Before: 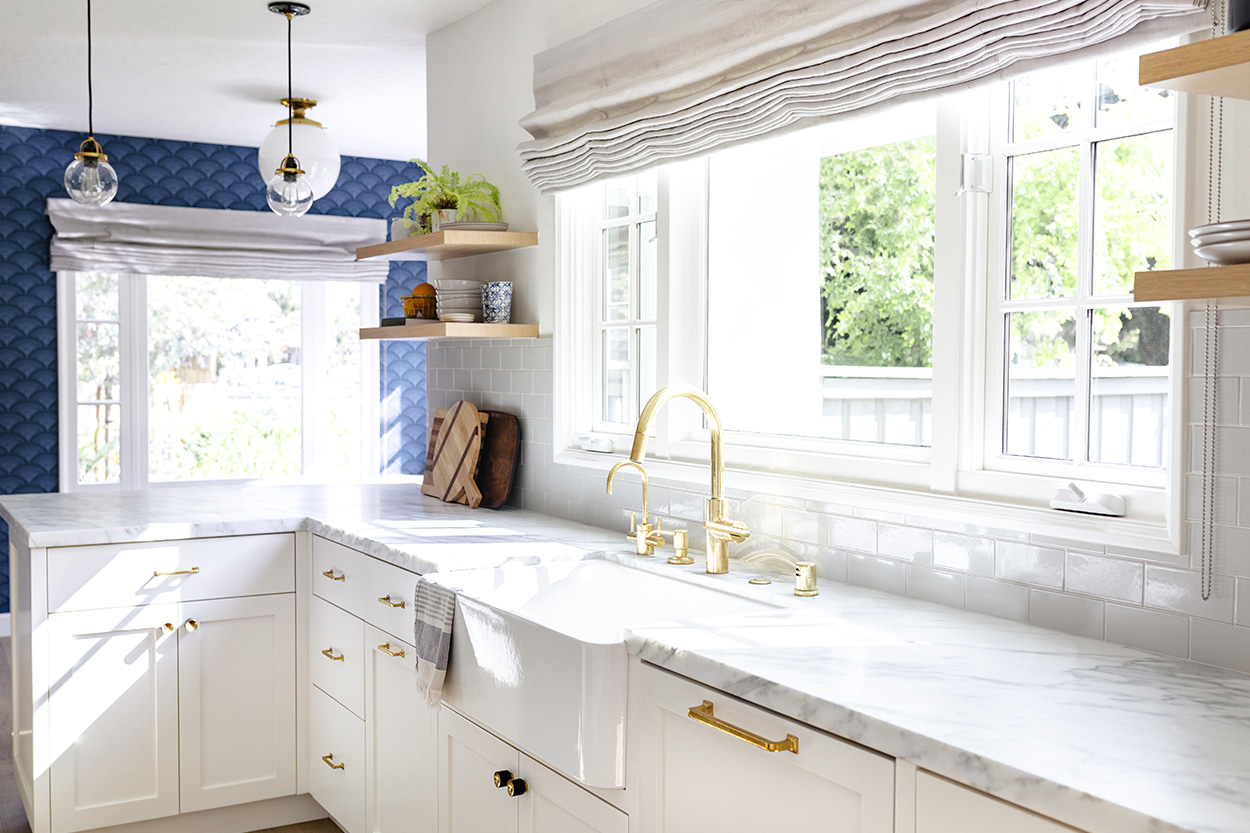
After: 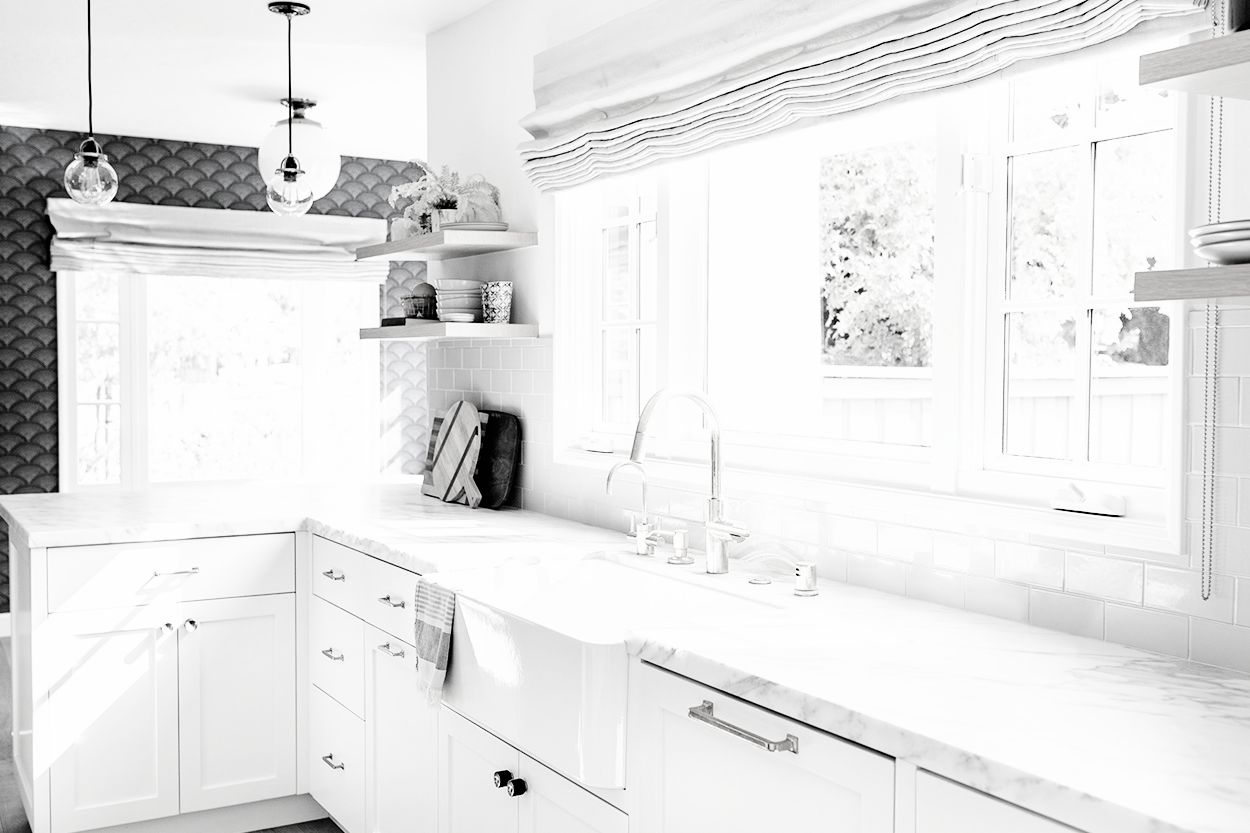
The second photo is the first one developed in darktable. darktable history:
velvia: strength 31.47%, mid-tones bias 0.202
filmic rgb: black relative exposure -5.12 EV, white relative exposure 3.49 EV, hardness 3.19, contrast 1.485, highlights saturation mix -48.53%, preserve chrominance RGB euclidean norm (legacy), color science v4 (2020)
